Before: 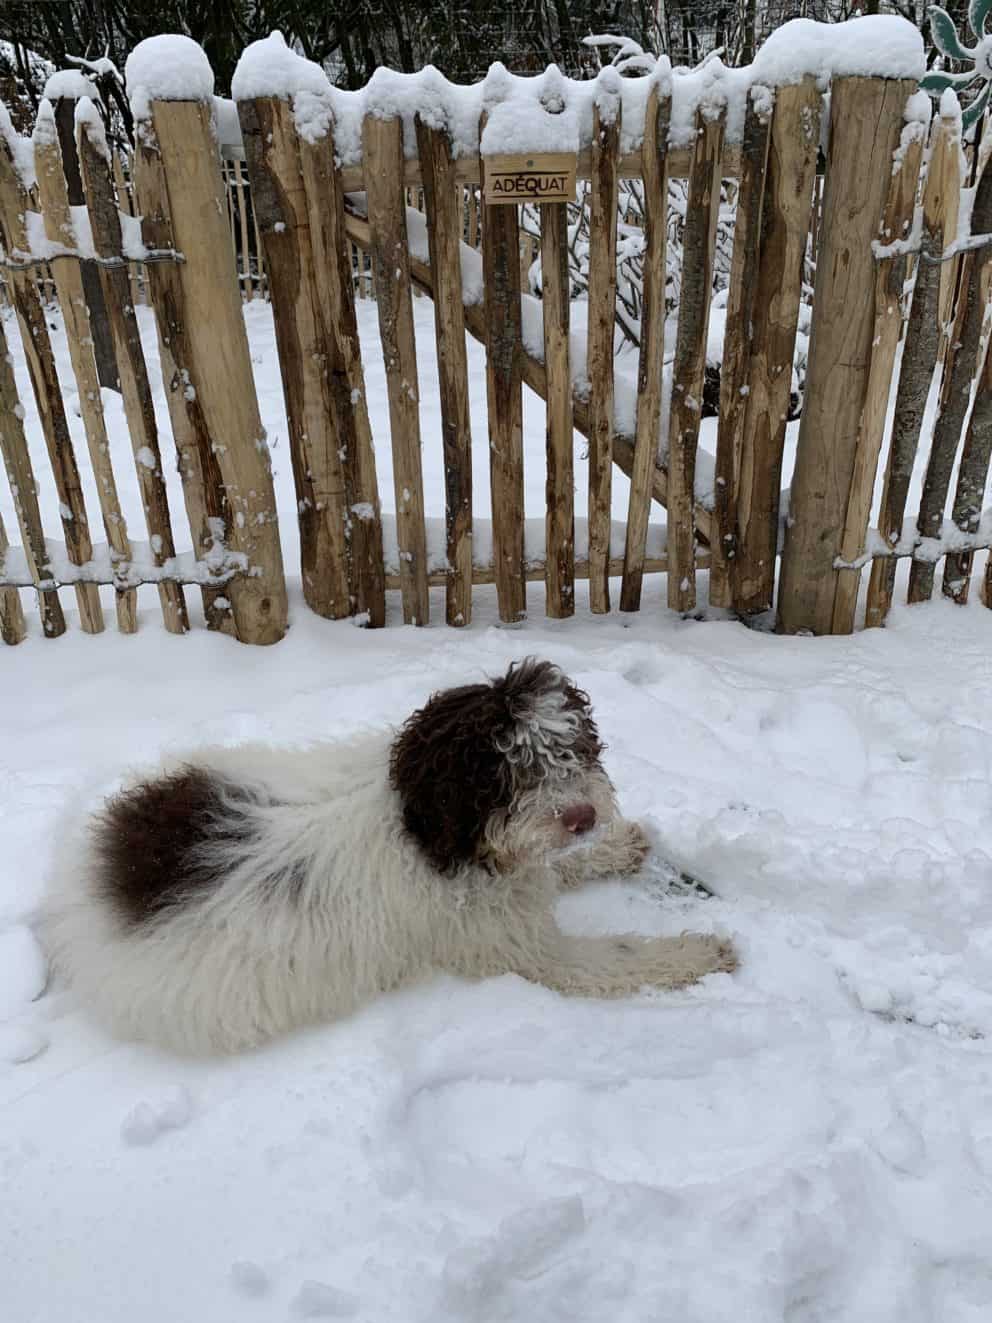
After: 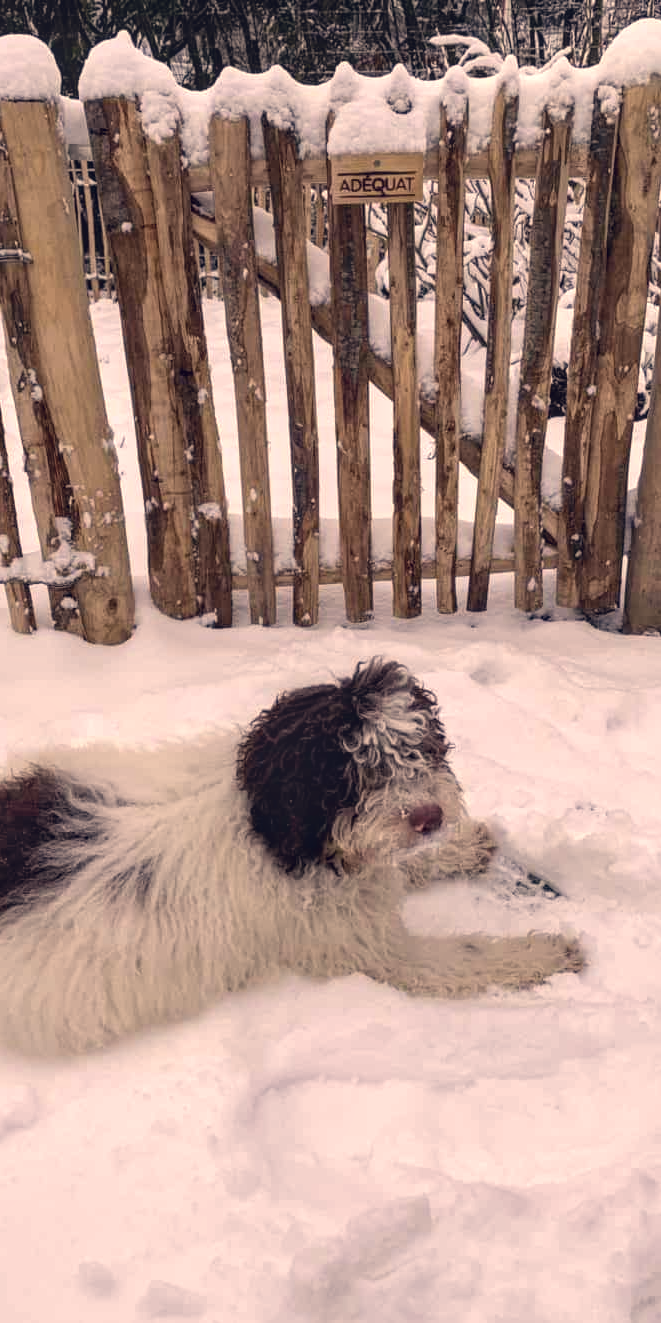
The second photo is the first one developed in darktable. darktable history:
crop and rotate: left 15.446%, right 17.836%
tone equalizer: on, module defaults
contrast brightness saturation: contrast -0.11
color correction: highlights a* 19.59, highlights b* 27.49, shadows a* 3.46, shadows b* -17.28, saturation 0.73
local contrast: on, module defaults
exposure: black level correction 0.001, exposure 0.5 EV, compensate exposure bias true, compensate highlight preservation false
